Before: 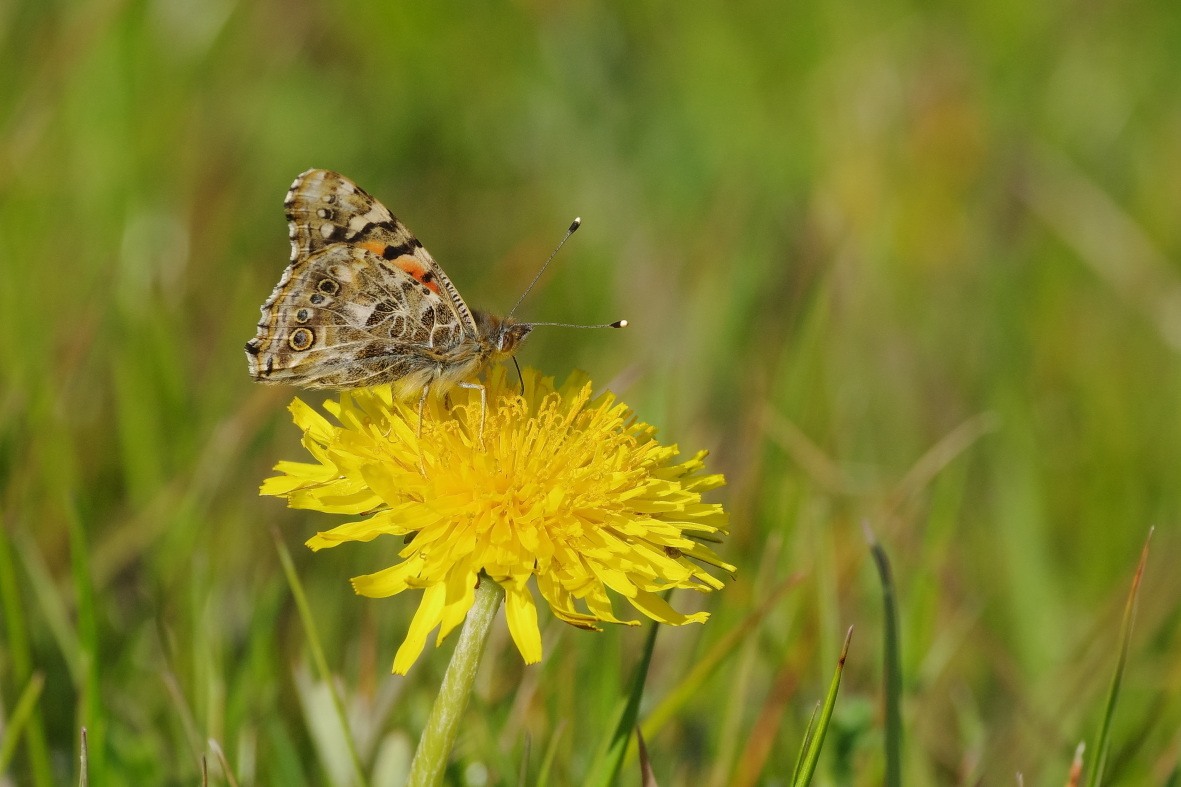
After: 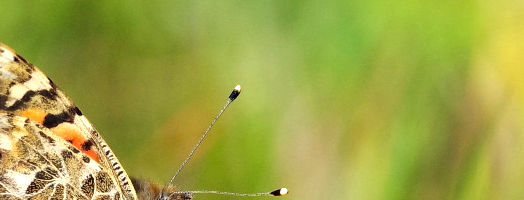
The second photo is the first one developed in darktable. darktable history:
exposure: black level correction 0, exposure 1.107 EV, compensate exposure bias true, compensate highlight preservation false
haze removal: compatibility mode true, adaptive false
crop: left 28.824%, top 16.808%, right 26.724%, bottom 57.729%
